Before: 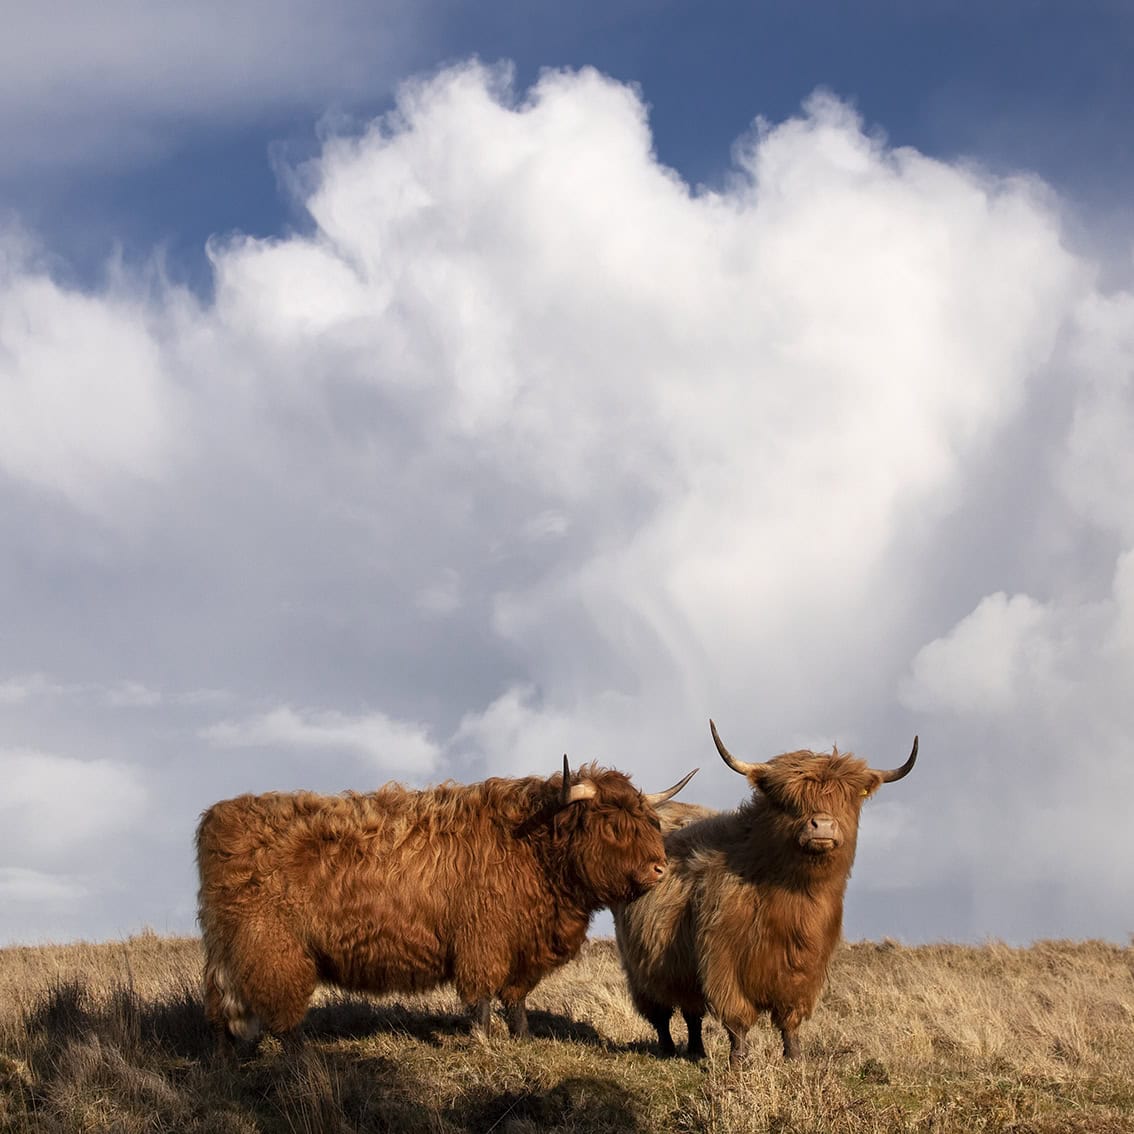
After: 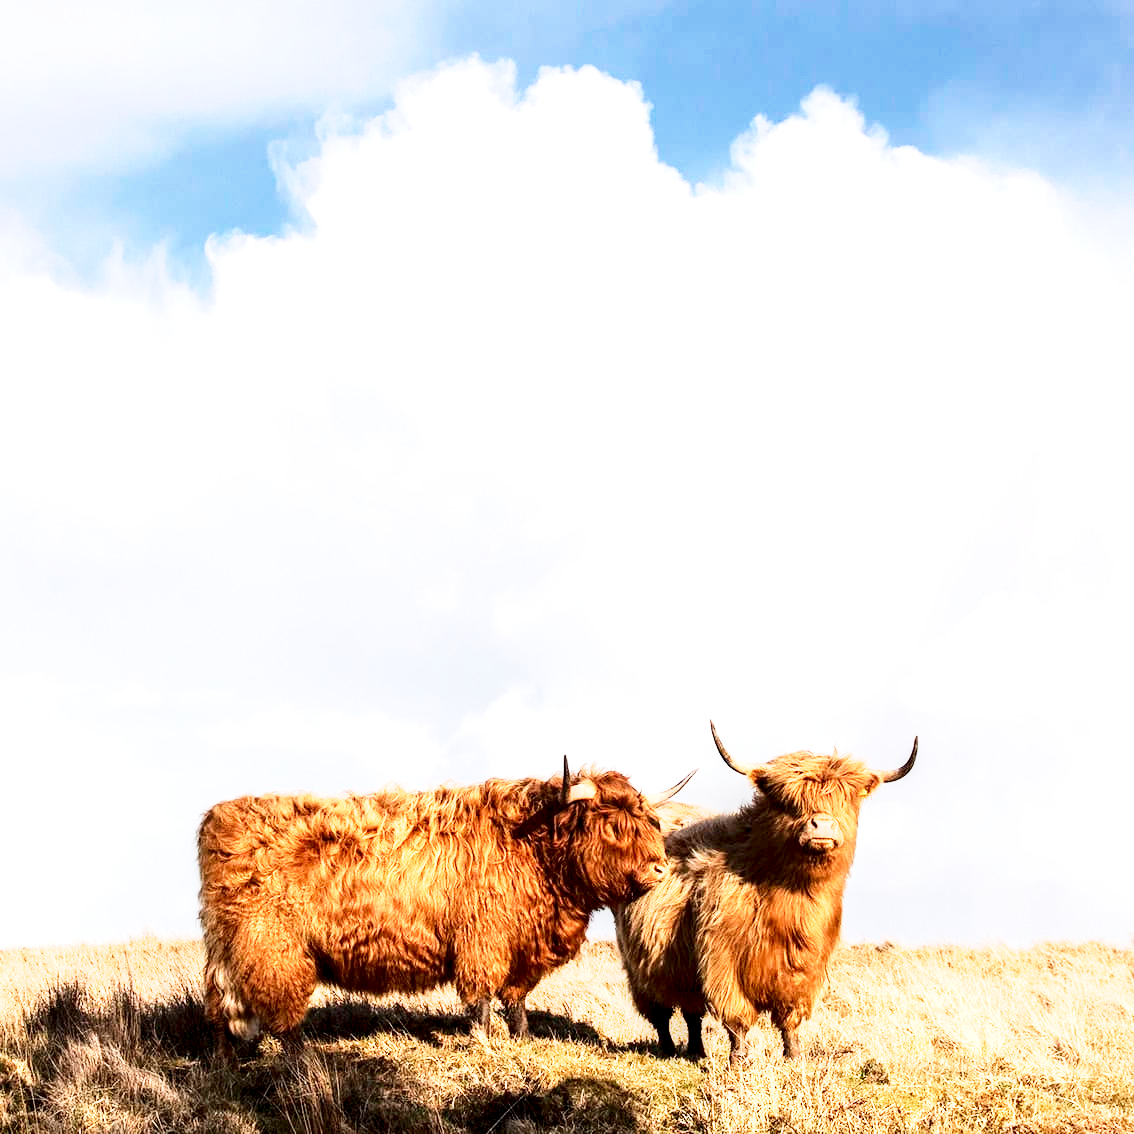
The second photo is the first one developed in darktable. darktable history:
exposure: black level correction 0, exposure 1.675 EV, compensate exposure bias true, compensate highlight preservation false
base curve: curves: ch0 [(0, 0) (0.088, 0.125) (0.176, 0.251) (0.354, 0.501) (0.613, 0.749) (1, 0.877)], preserve colors none
contrast brightness saturation: contrast 0.22
local contrast: highlights 25%, shadows 75%, midtone range 0.75
